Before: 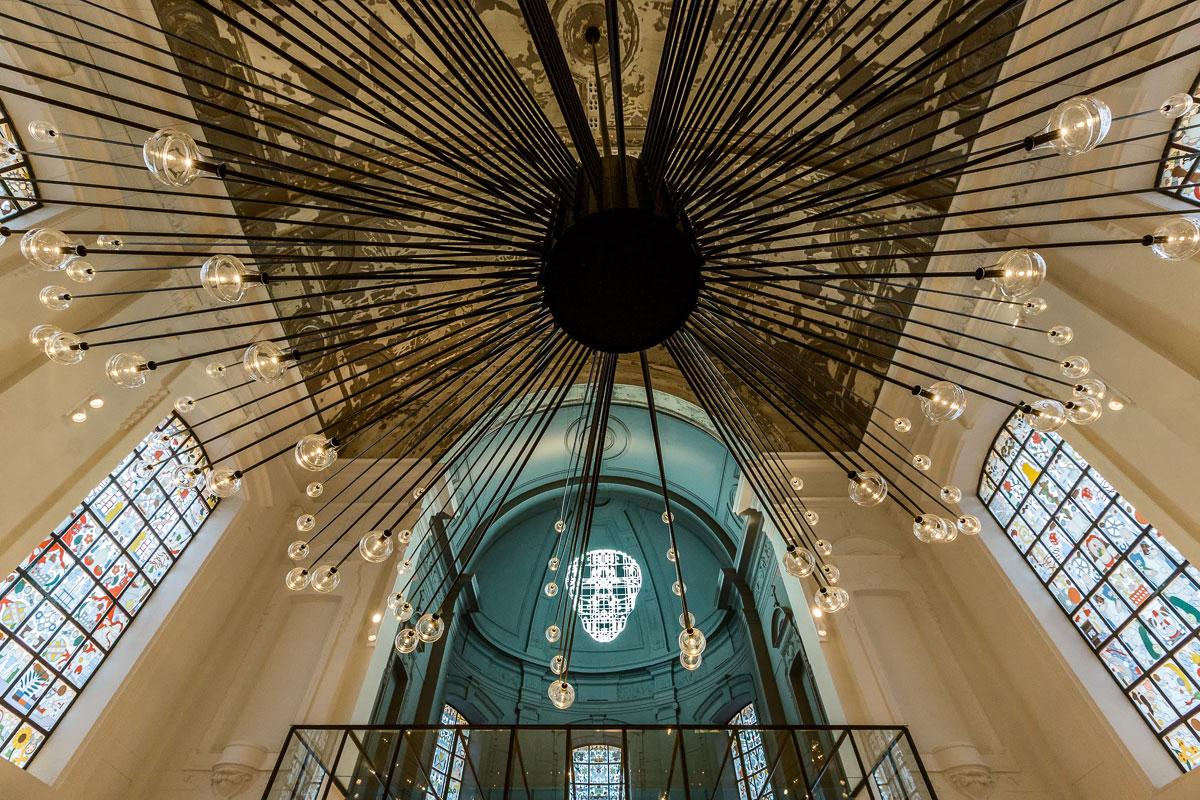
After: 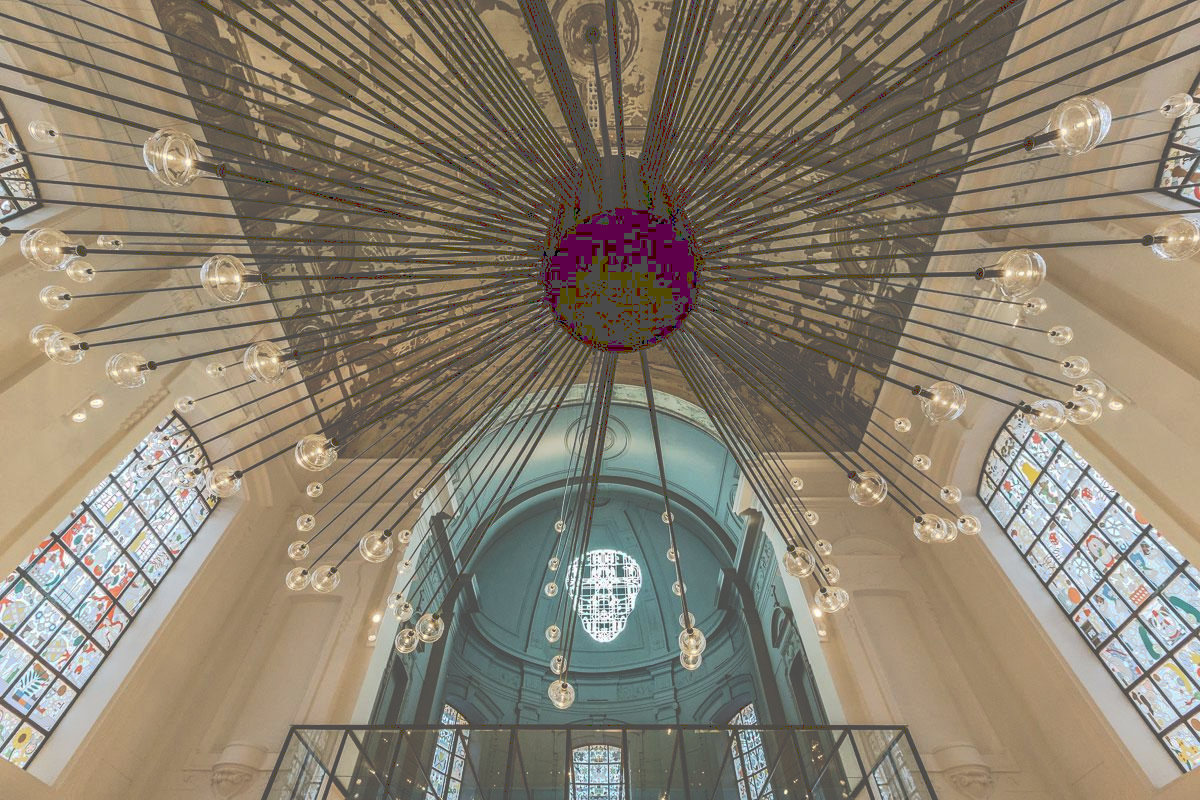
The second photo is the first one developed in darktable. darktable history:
tone curve: curves: ch0 [(0, 0) (0.003, 0.313) (0.011, 0.317) (0.025, 0.317) (0.044, 0.322) (0.069, 0.327) (0.1, 0.335) (0.136, 0.347) (0.177, 0.364) (0.224, 0.384) (0.277, 0.421) (0.335, 0.459) (0.399, 0.501) (0.468, 0.554) (0.543, 0.611) (0.623, 0.679) (0.709, 0.751) (0.801, 0.804) (0.898, 0.844) (1, 1)], preserve colors none
